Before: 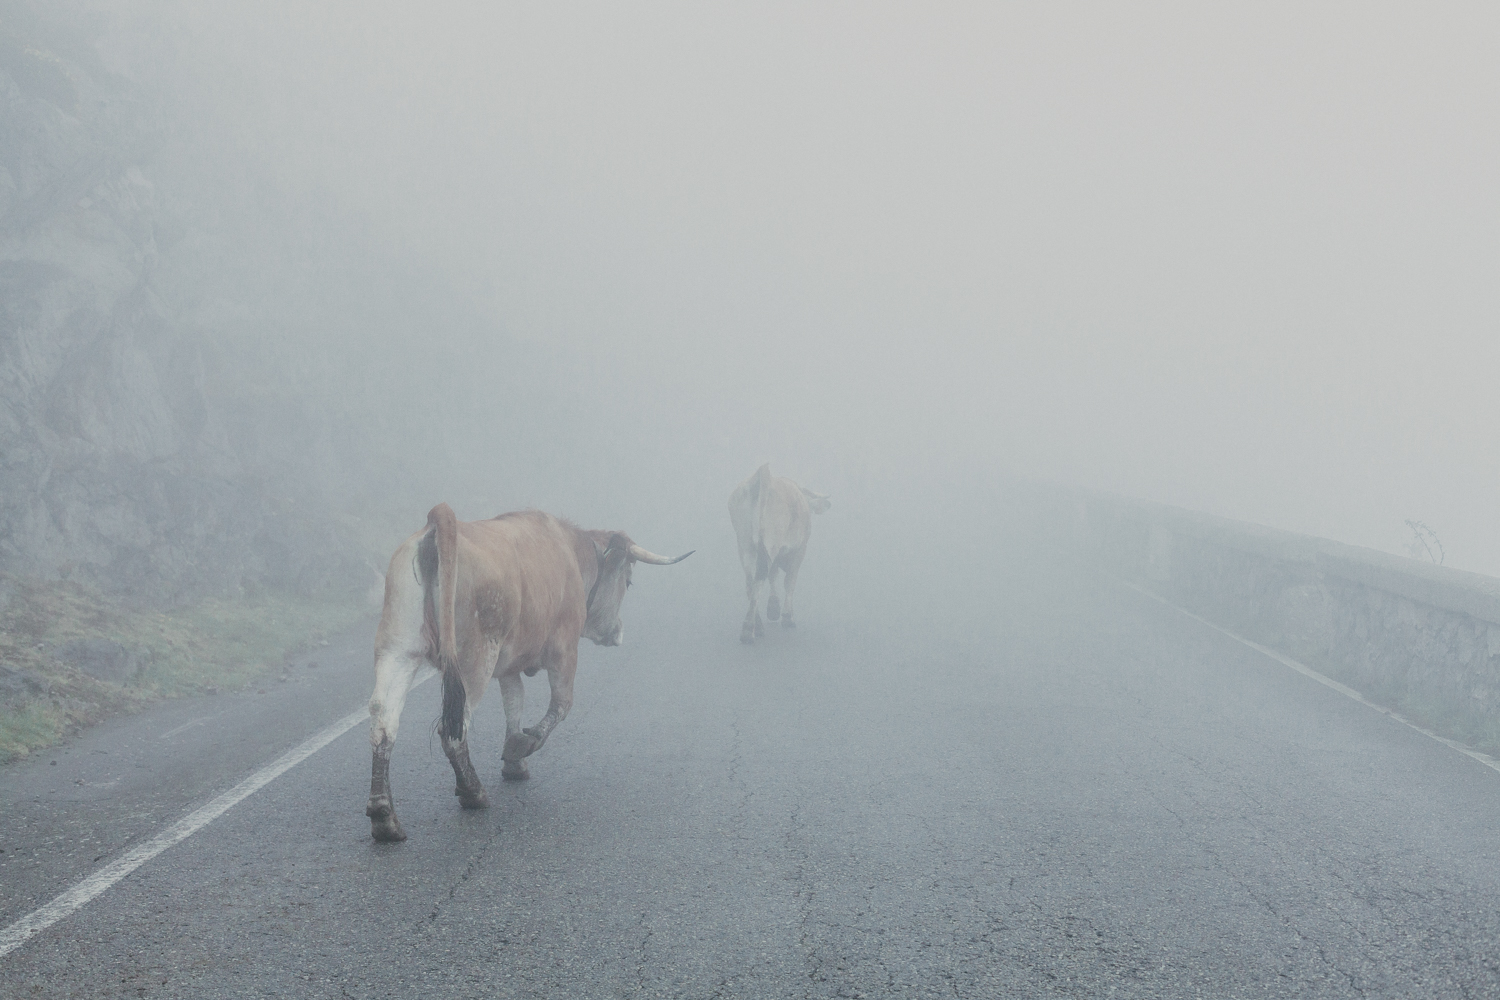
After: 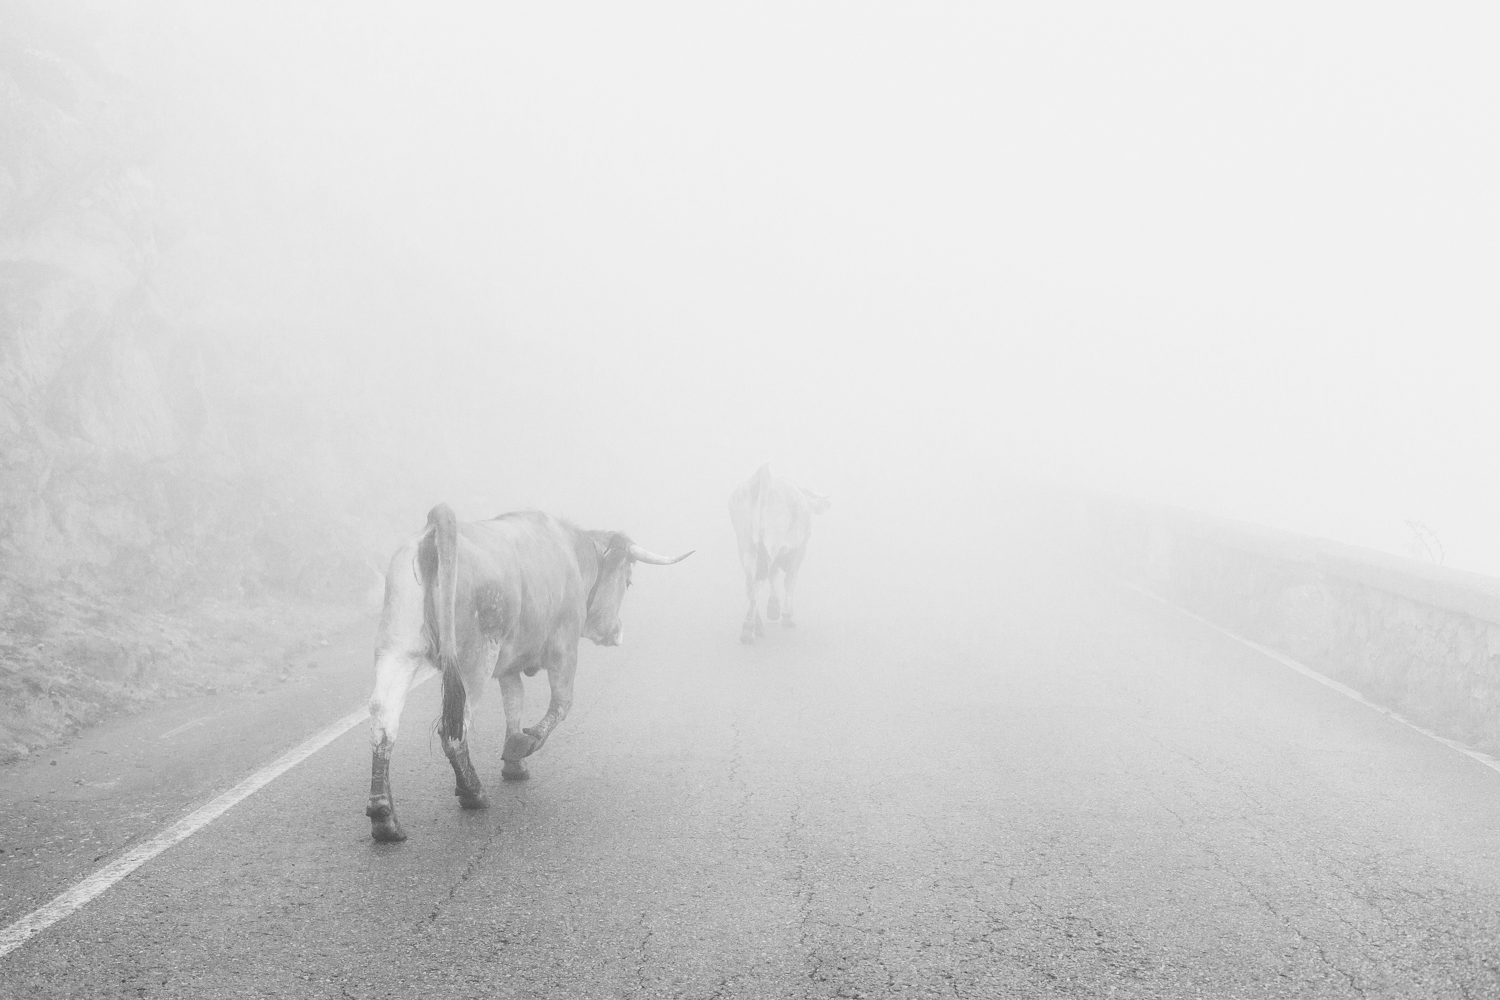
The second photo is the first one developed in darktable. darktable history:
monochrome: on, module defaults
contrast brightness saturation: contrast 0.24, brightness 0.26, saturation 0.39
tone equalizer: -8 EV -0.001 EV, -7 EV 0.001 EV, -6 EV -0.002 EV, -5 EV -0.003 EV, -4 EV -0.062 EV, -3 EV -0.222 EV, -2 EV -0.267 EV, -1 EV 0.105 EV, +0 EV 0.303 EV
